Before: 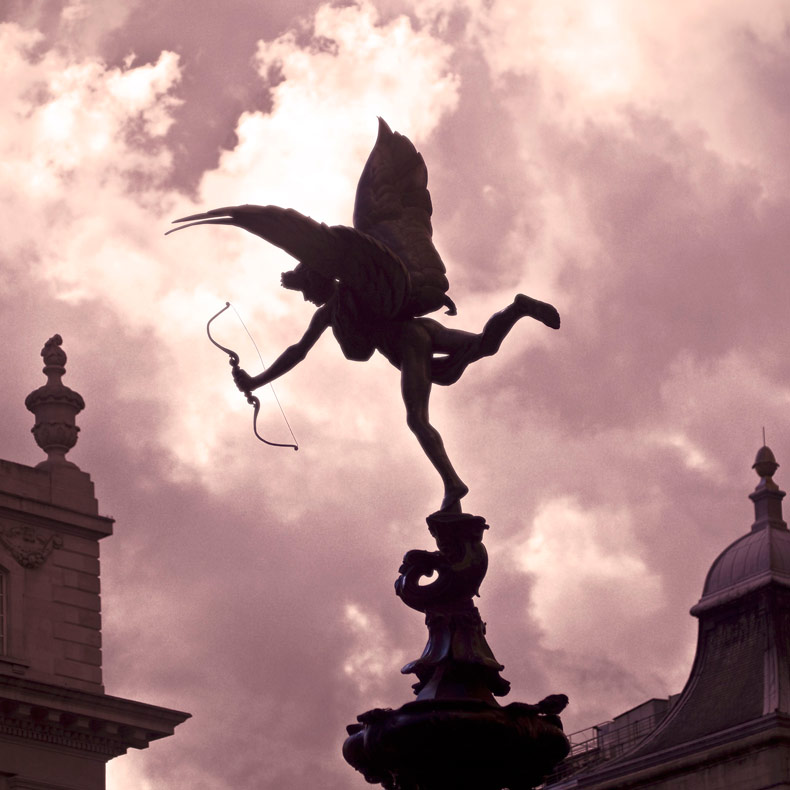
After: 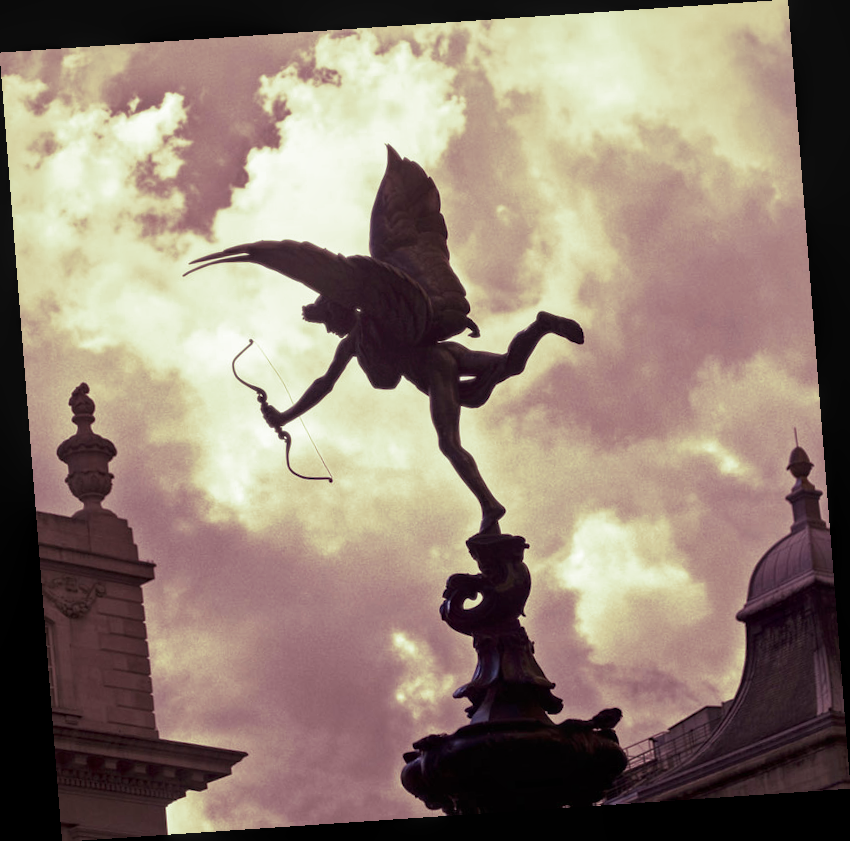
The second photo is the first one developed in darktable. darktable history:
local contrast: detail 130%
split-toning: shadows › hue 290.82°, shadows › saturation 0.34, highlights › saturation 0.38, balance 0, compress 50%
rotate and perspective: rotation -4.2°, shear 0.006, automatic cropping off
